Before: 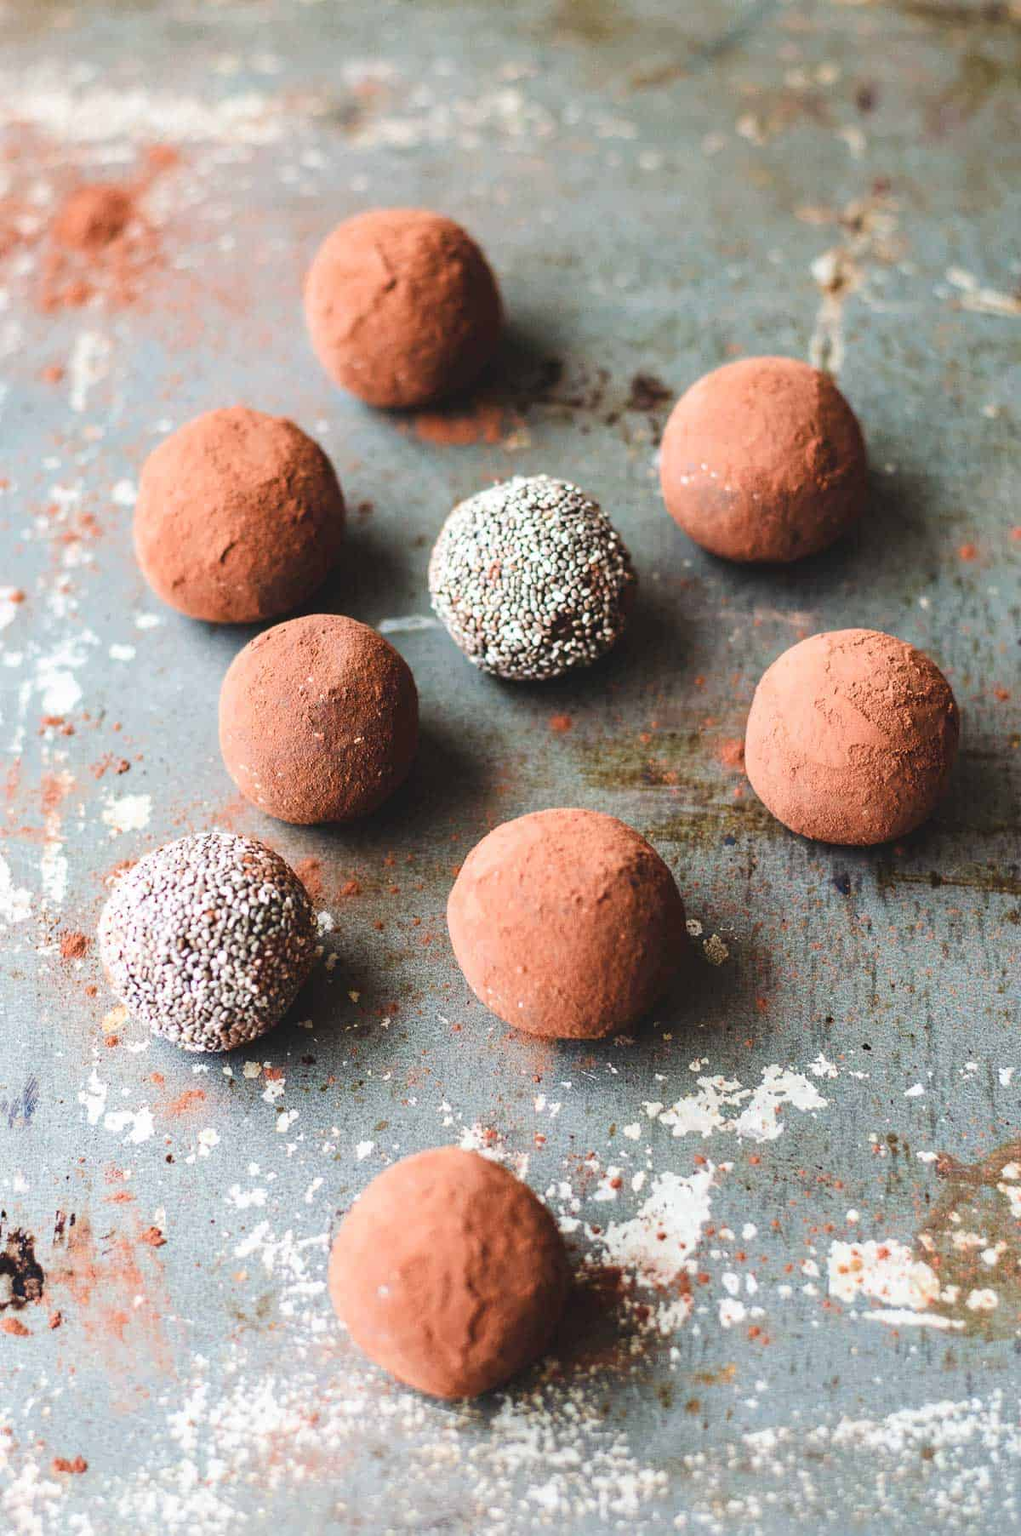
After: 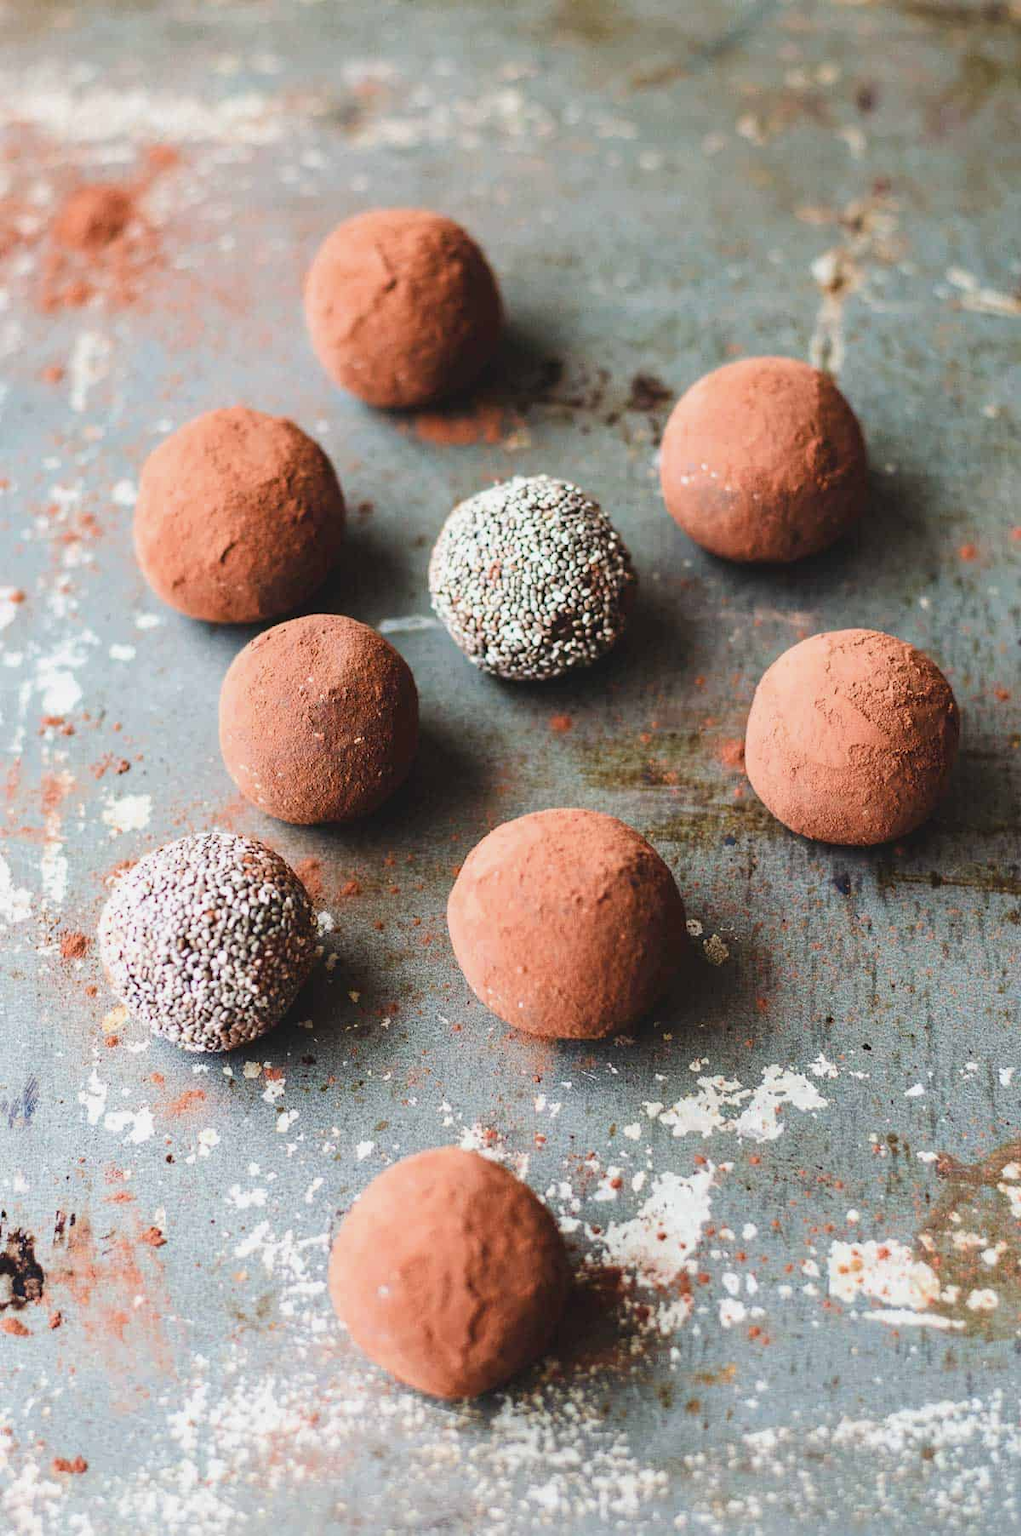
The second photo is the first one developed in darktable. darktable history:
exposure: exposure -0.143 EV, compensate exposure bias true, compensate highlight preservation false
